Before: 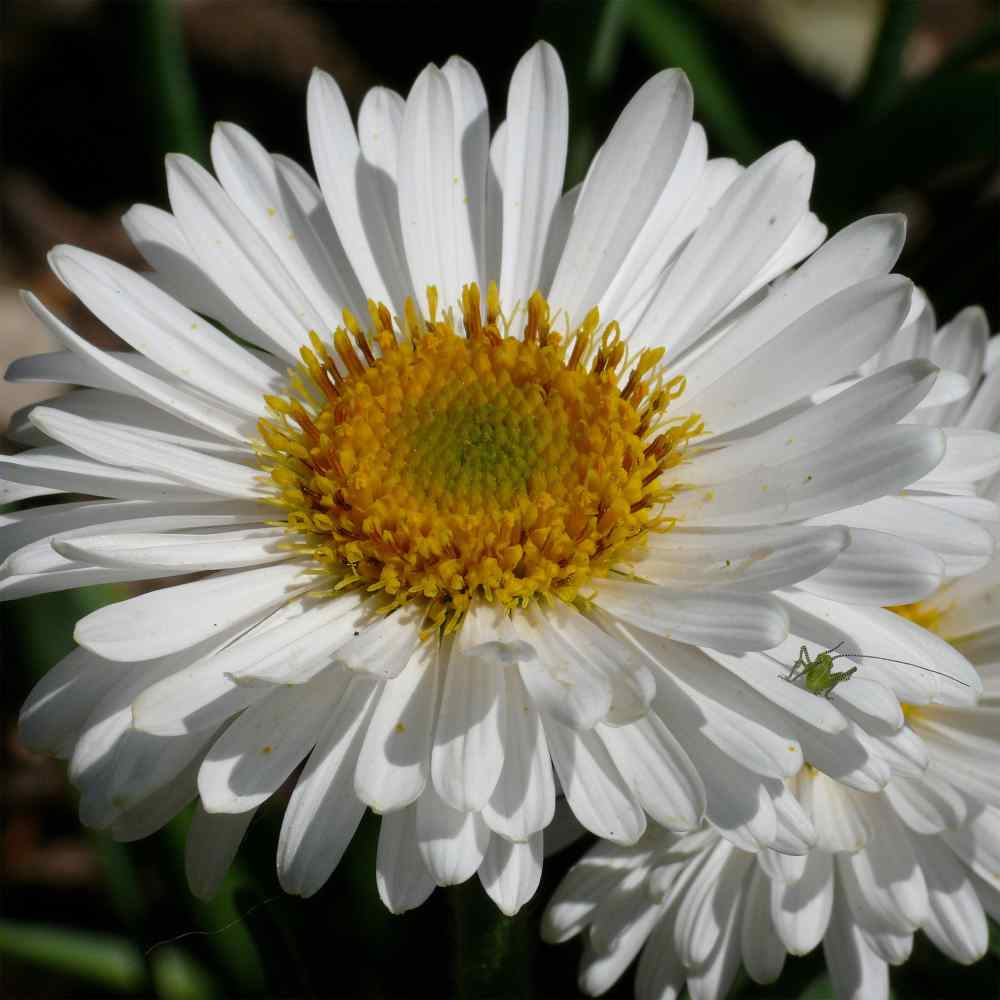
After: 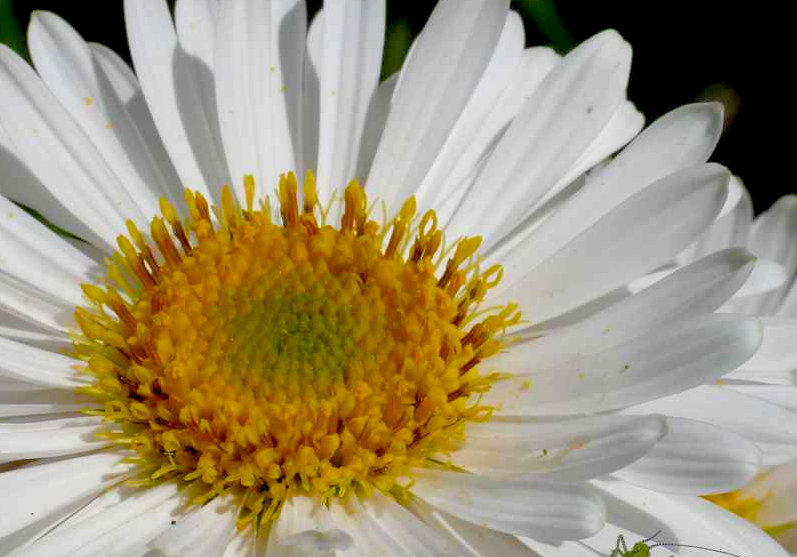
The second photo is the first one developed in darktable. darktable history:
color balance rgb: global offset › luminance -0.843%, perceptual saturation grading › global saturation 20%, perceptual saturation grading › highlights -24.945%, perceptual saturation grading › shadows 50.169%, perceptual brilliance grading › global brilliance 11.449%, contrast -20.49%
crop: left 18.335%, top 11.101%, right 1.923%, bottom 33.147%
